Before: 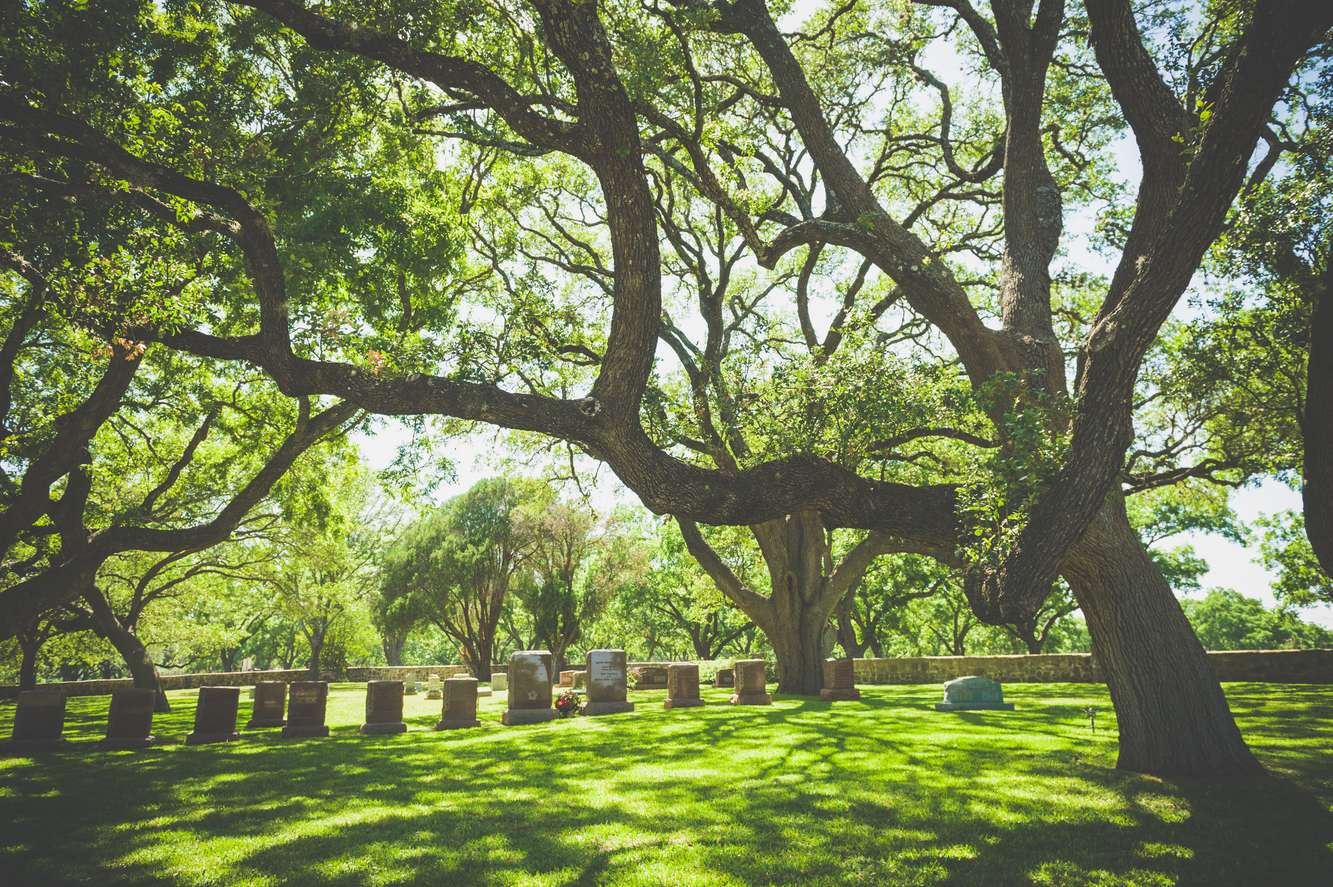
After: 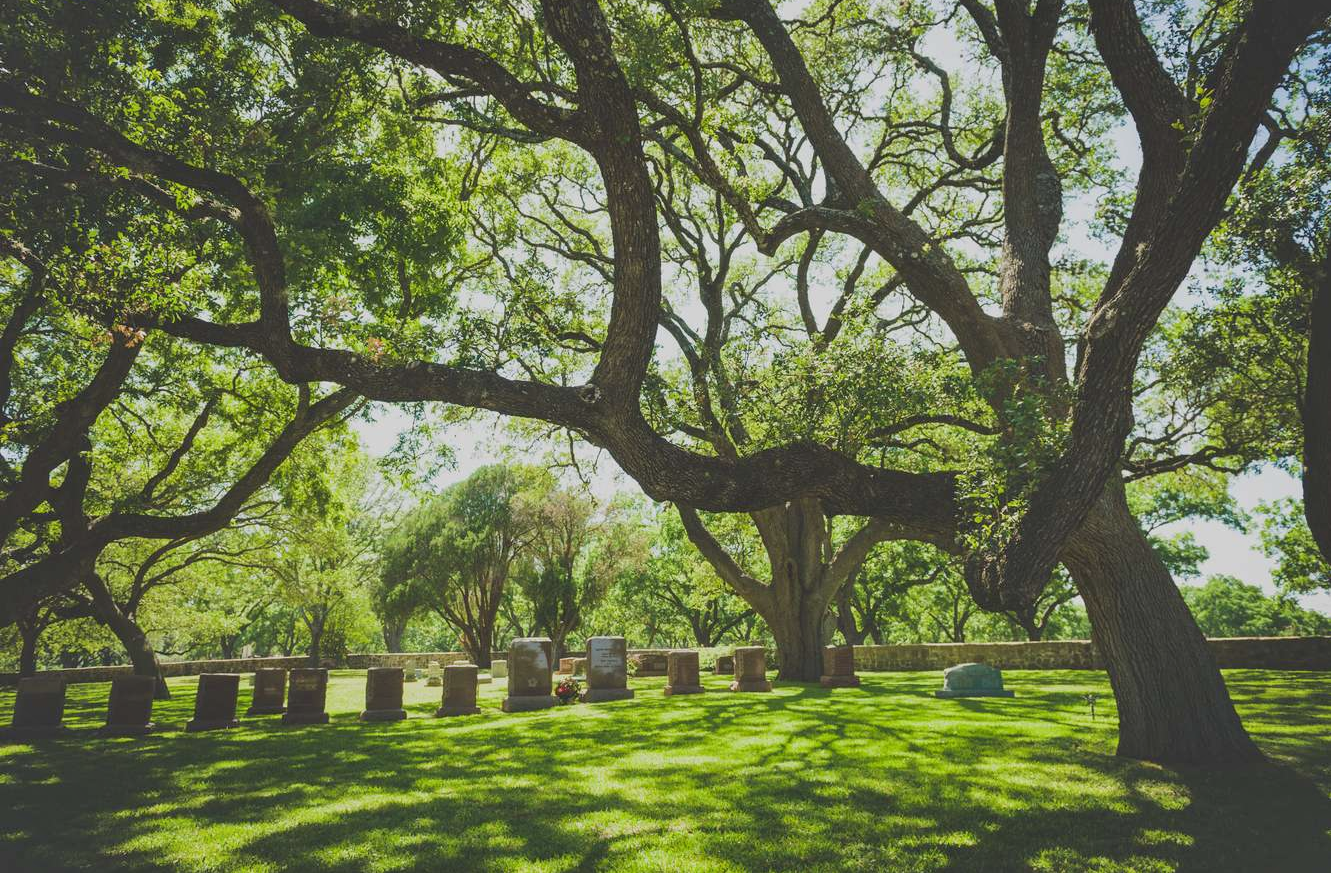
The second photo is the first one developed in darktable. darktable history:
crop: top 1.512%, right 0.079%
shadows and highlights: shadows 49.07, highlights -41.76, soften with gaussian
exposure: exposure -0.455 EV, compensate highlight preservation false
